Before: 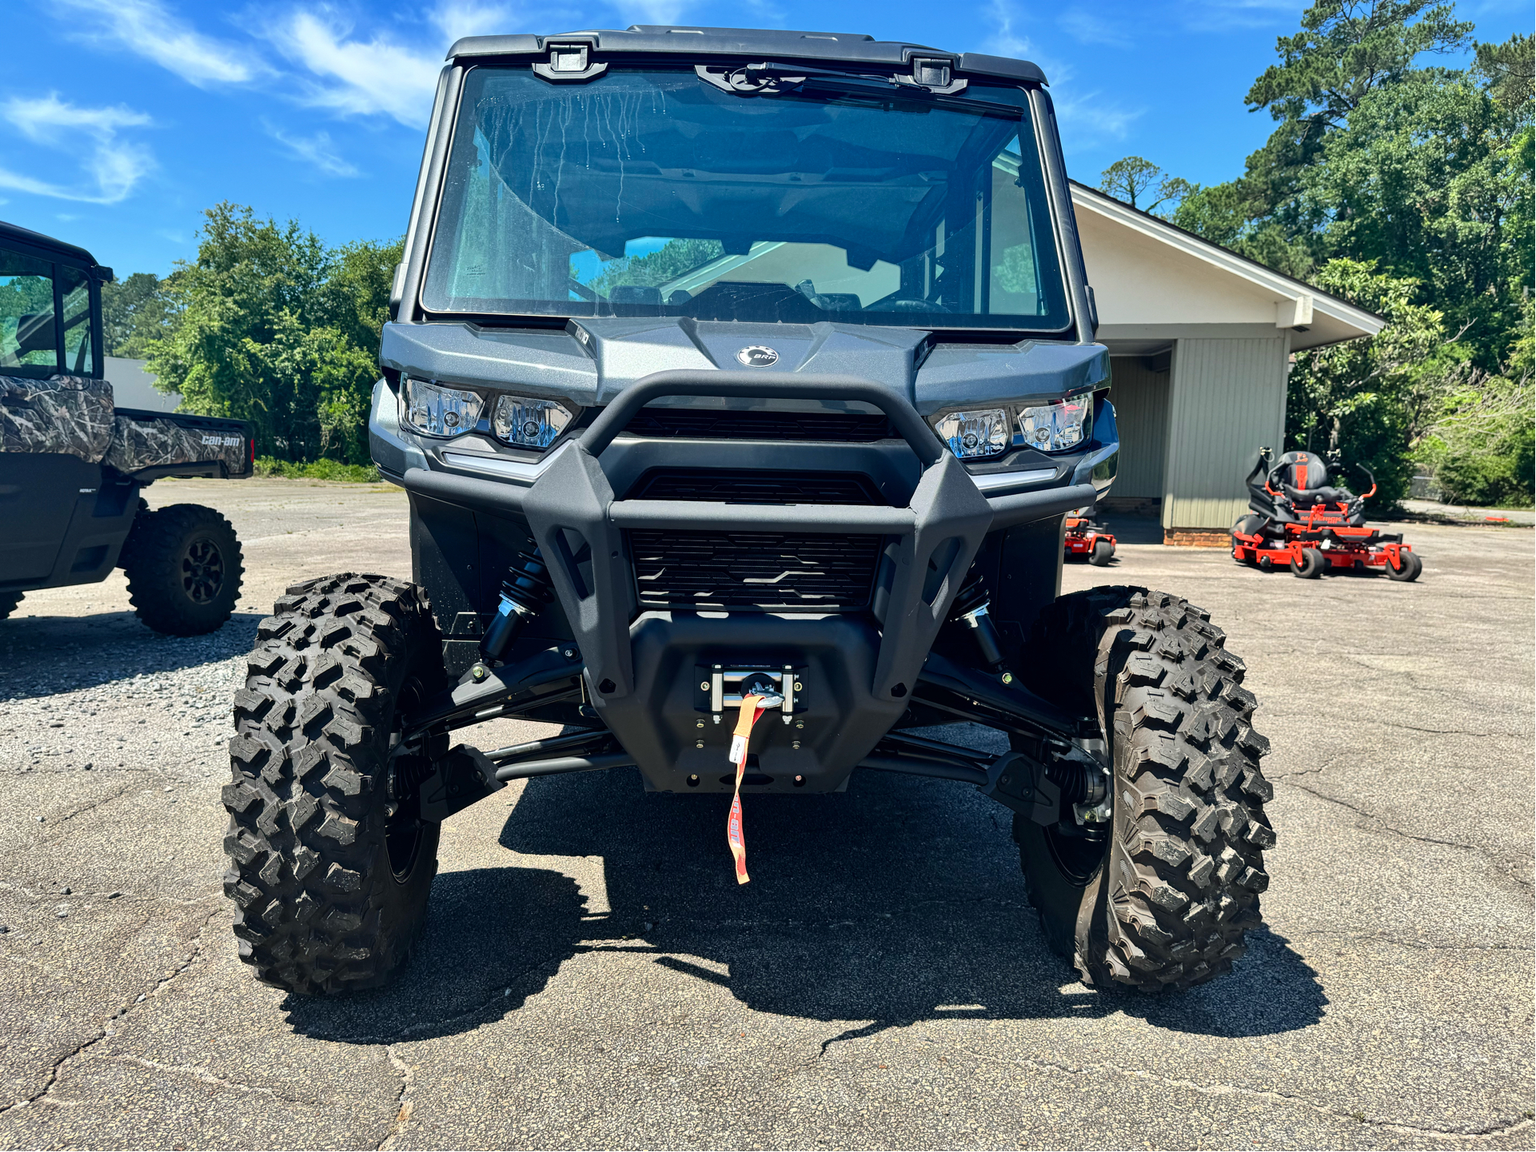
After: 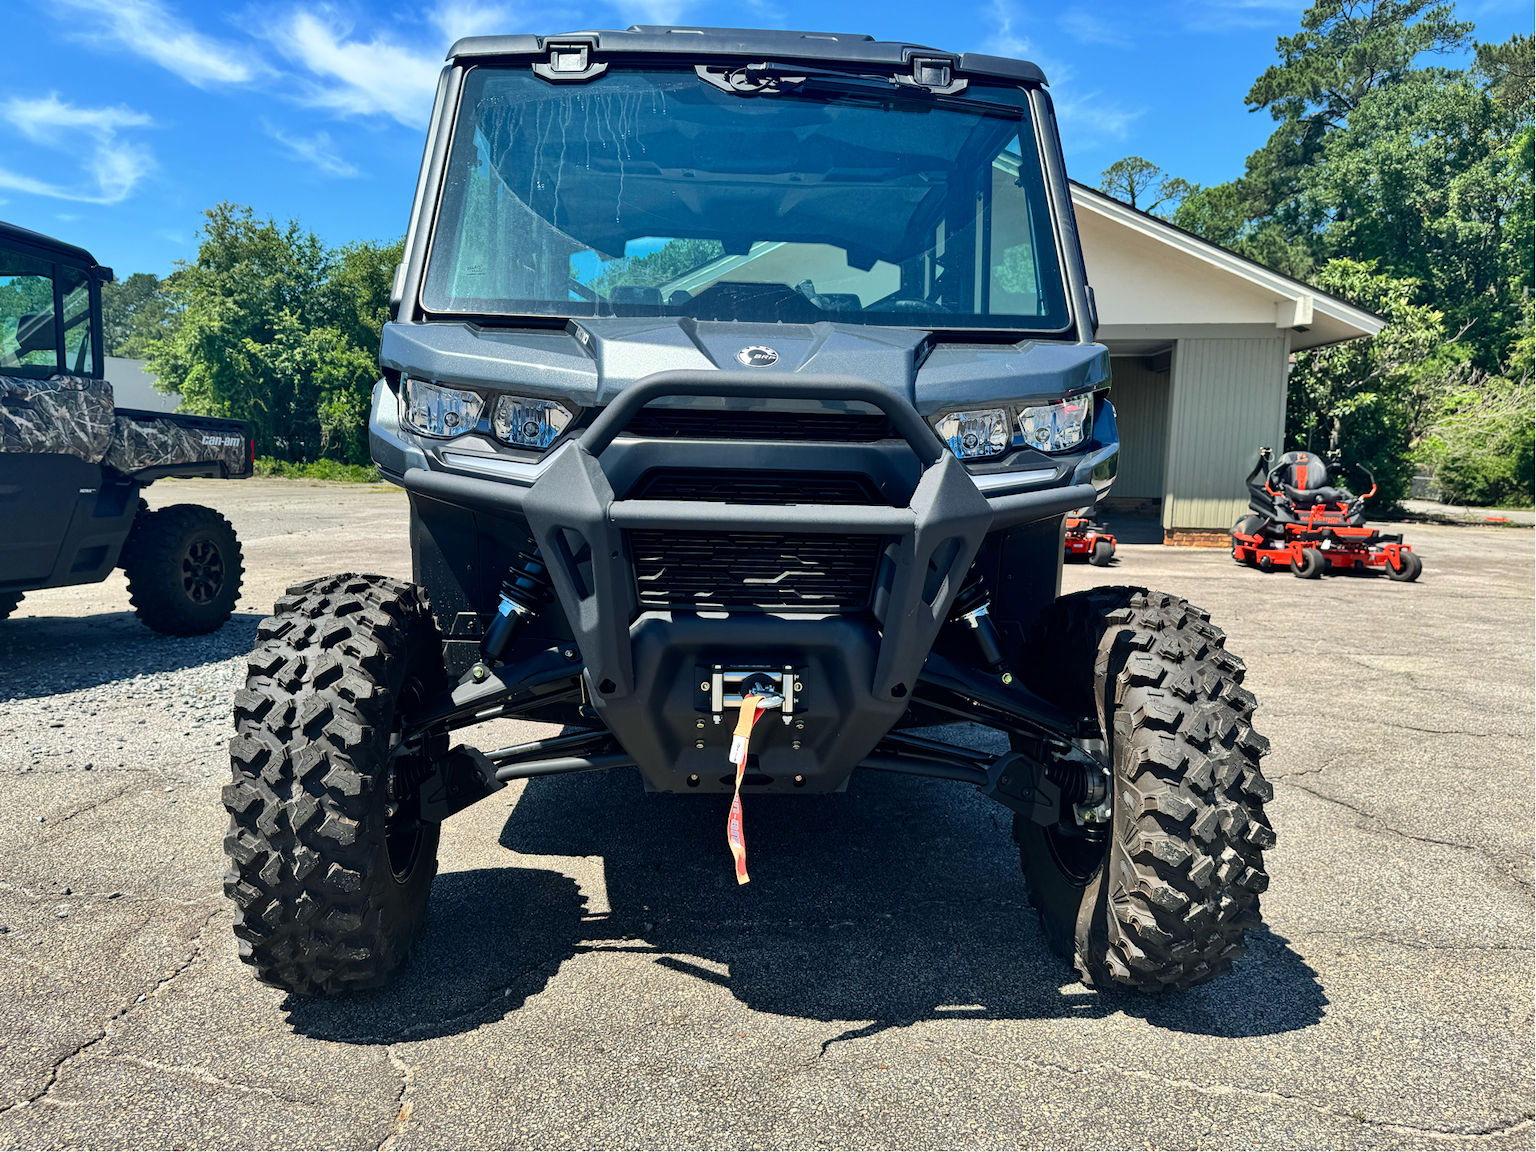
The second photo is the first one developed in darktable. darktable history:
tone equalizer: smoothing diameter 24.9%, edges refinement/feathering 13.17, preserve details guided filter
